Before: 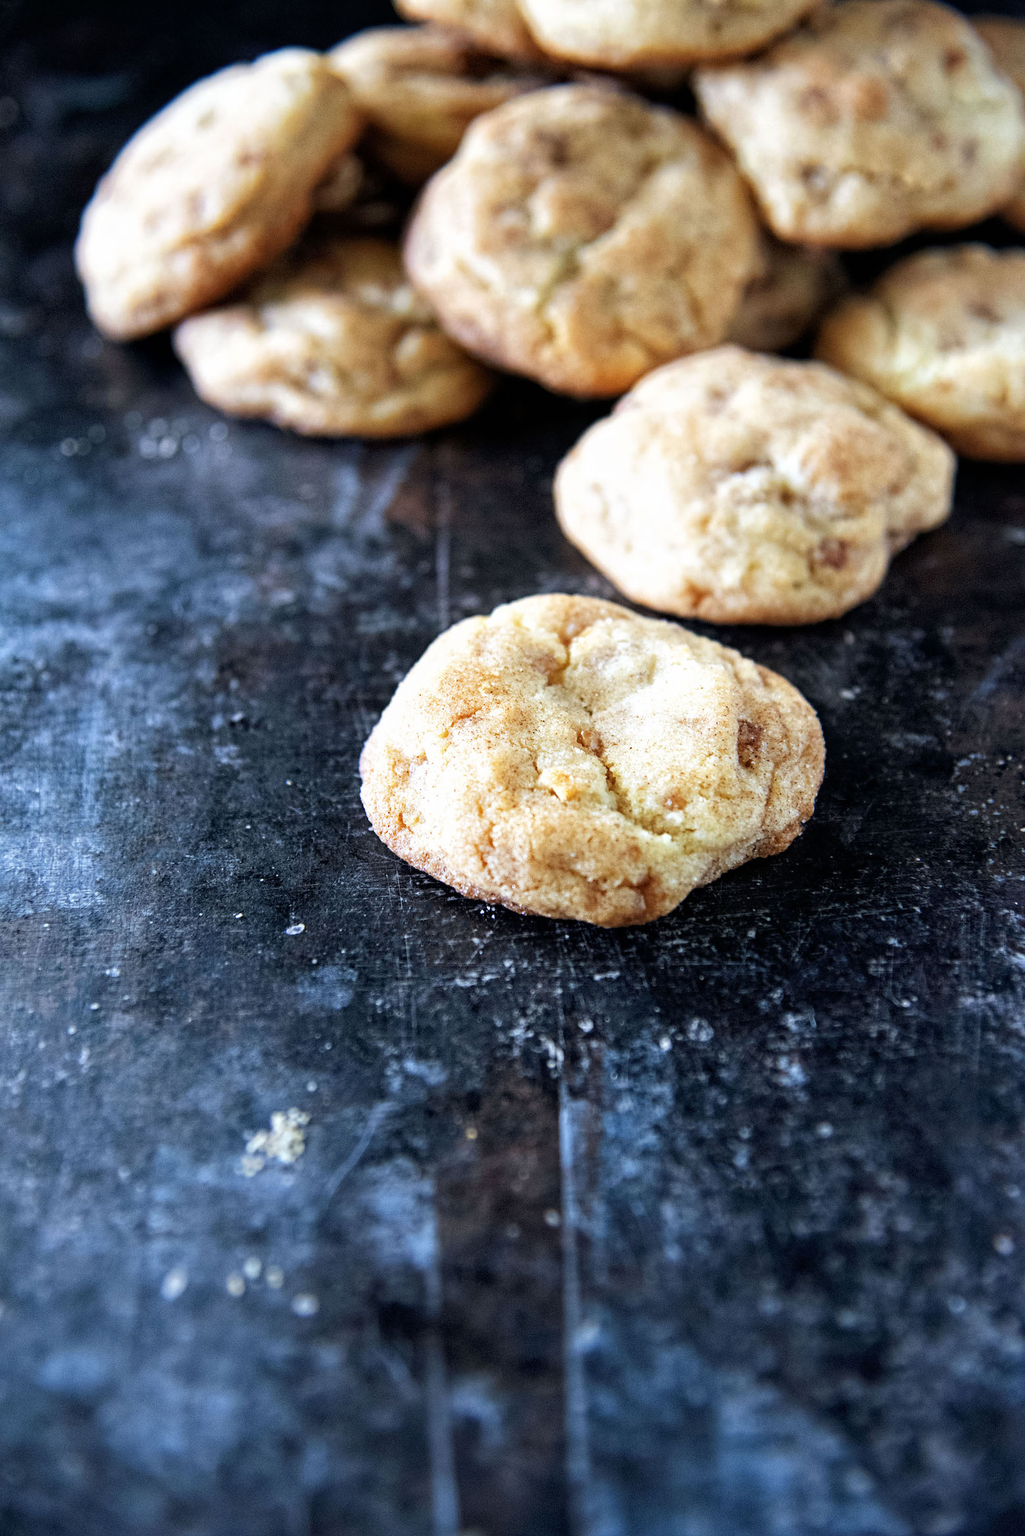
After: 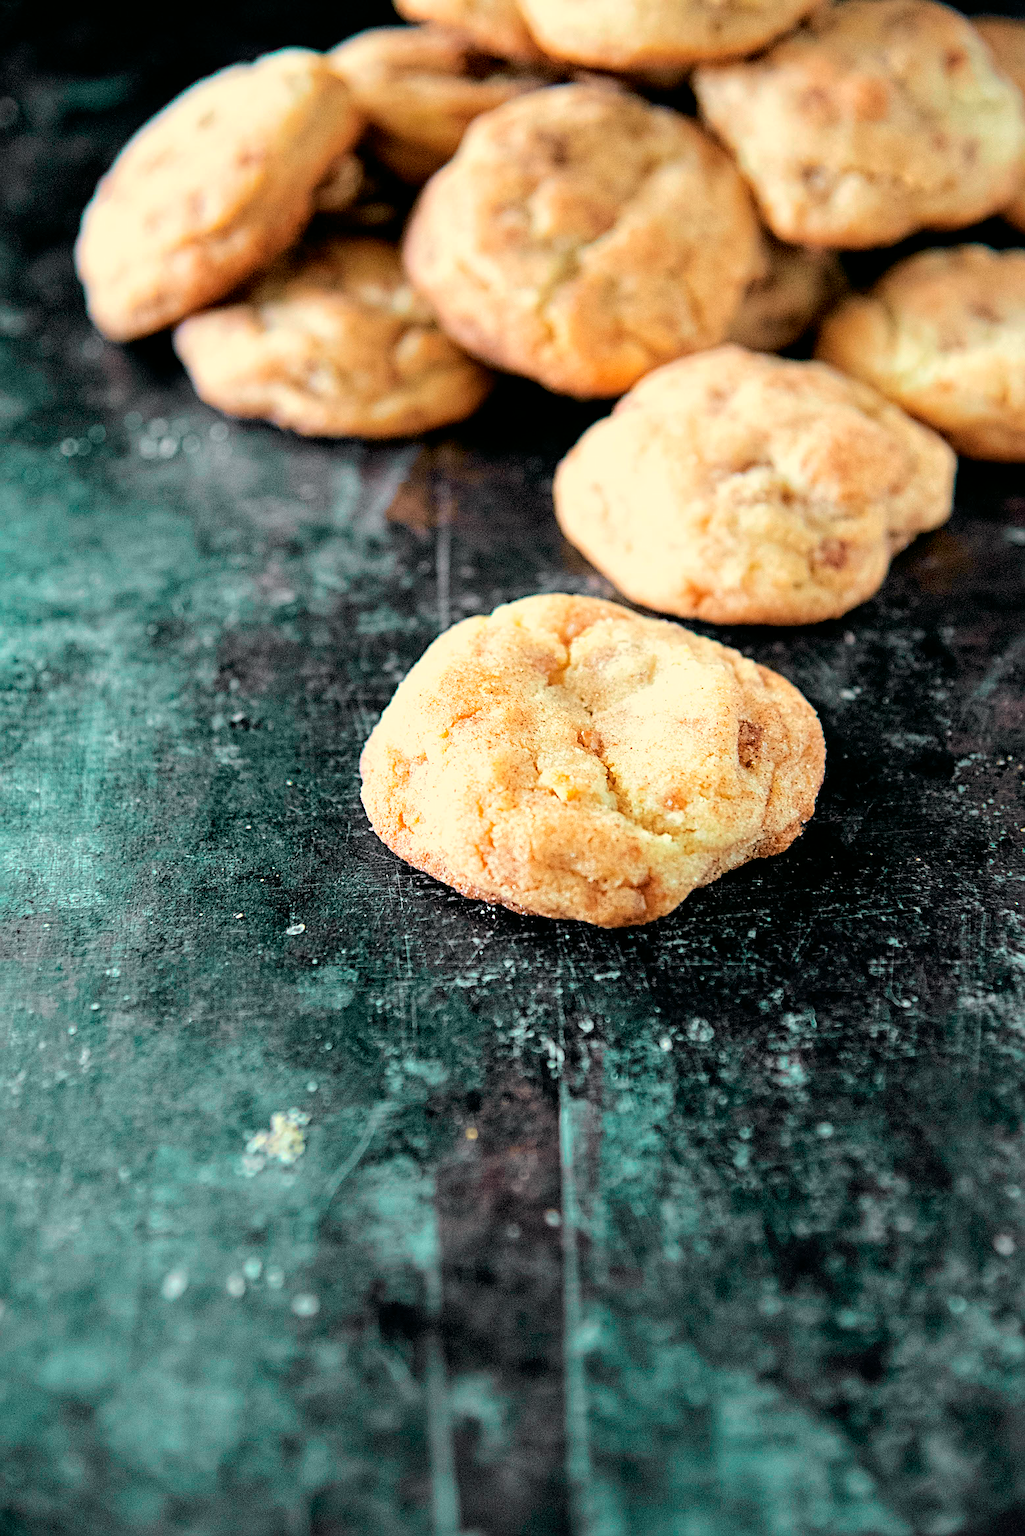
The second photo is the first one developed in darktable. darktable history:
sharpen: on, module defaults
white balance: red 1.045, blue 0.932
exposure: exposure 0.4 EV, compensate highlight preservation false
tone curve: curves: ch0 [(0, 0) (0.402, 0.473) (0.673, 0.68) (0.899, 0.832) (0.999, 0.903)]; ch1 [(0, 0) (0.379, 0.262) (0.464, 0.425) (0.498, 0.49) (0.507, 0.5) (0.53, 0.532) (0.582, 0.583) (0.68, 0.672) (0.791, 0.748) (1, 0.896)]; ch2 [(0, 0) (0.199, 0.414) (0.438, 0.49) (0.496, 0.501) (0.515, 0.546) (0.577, 0.605) (0.632, 0.649) (0.717, 0.727) (0.845, 0.855) (0.998, 0.977)], color space Lab, independent channels, preserve colors none
